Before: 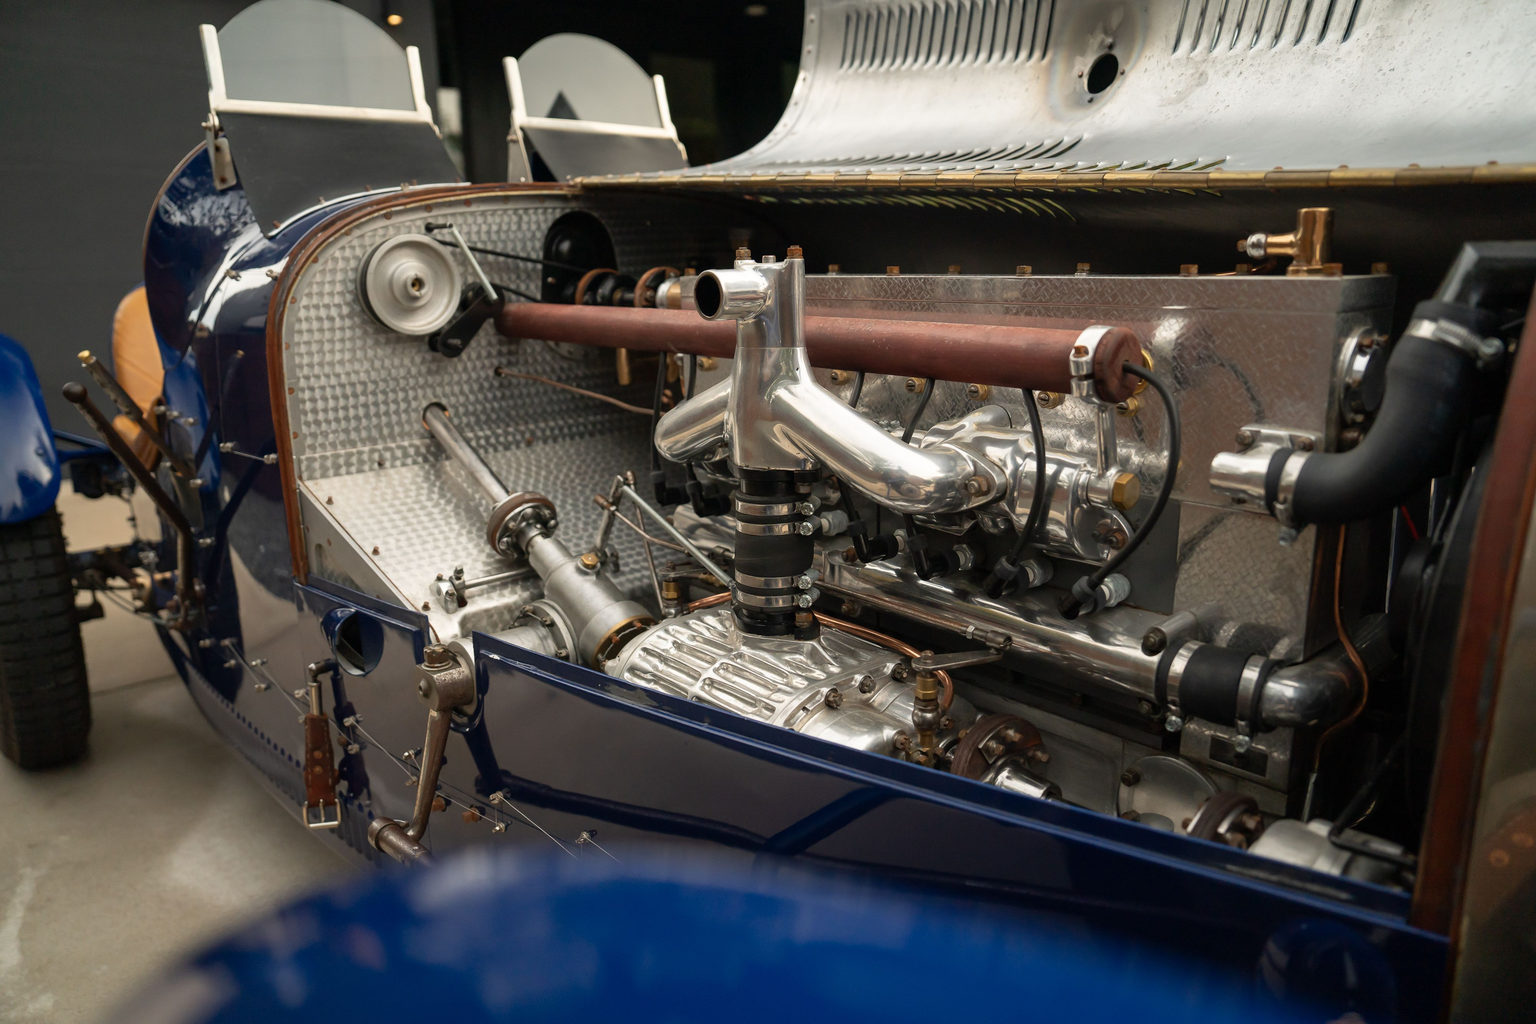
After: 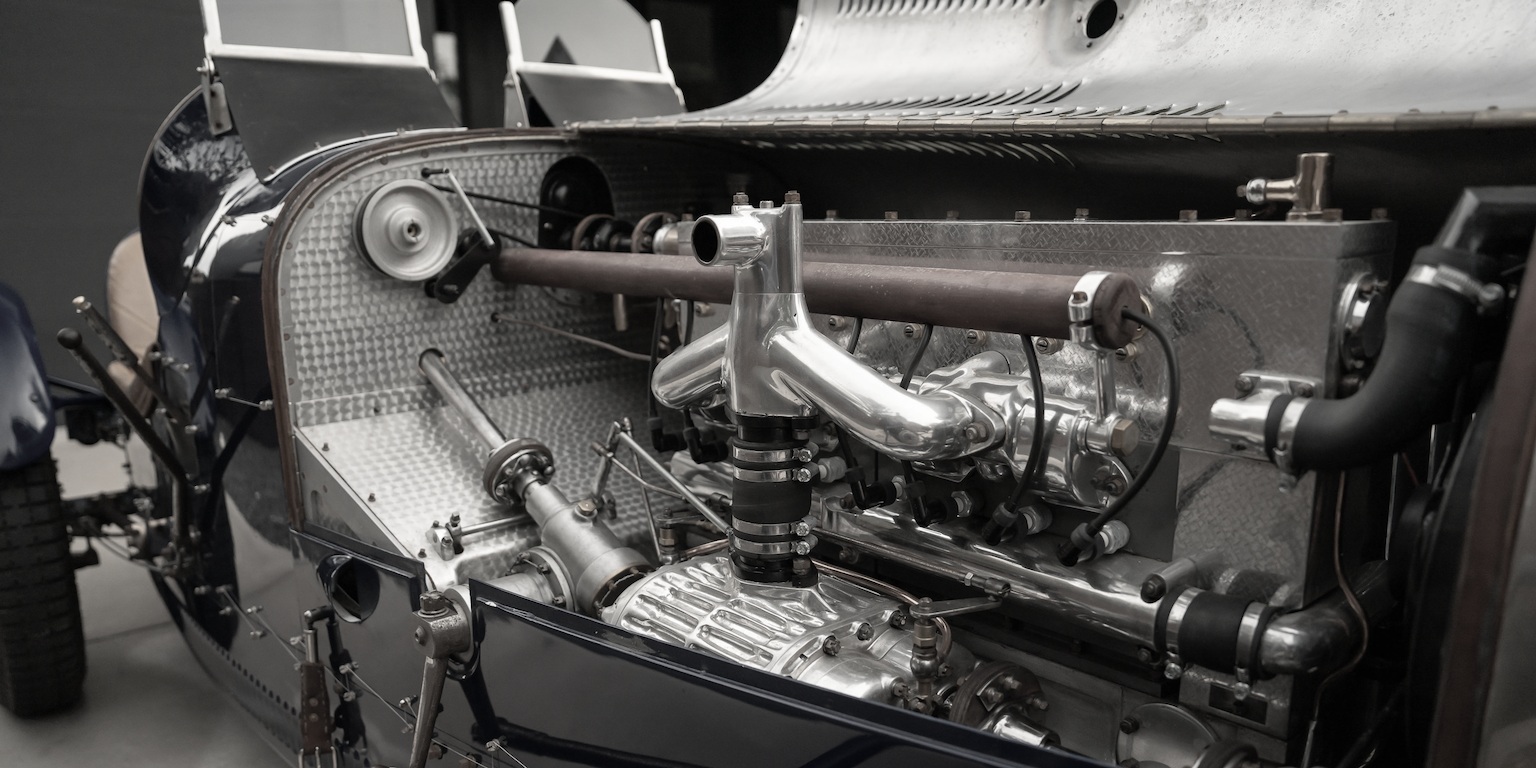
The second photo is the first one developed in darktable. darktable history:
color correction: saturation 0.2
crop: left 0.387%, top 5.469%, bottom 19.809%
